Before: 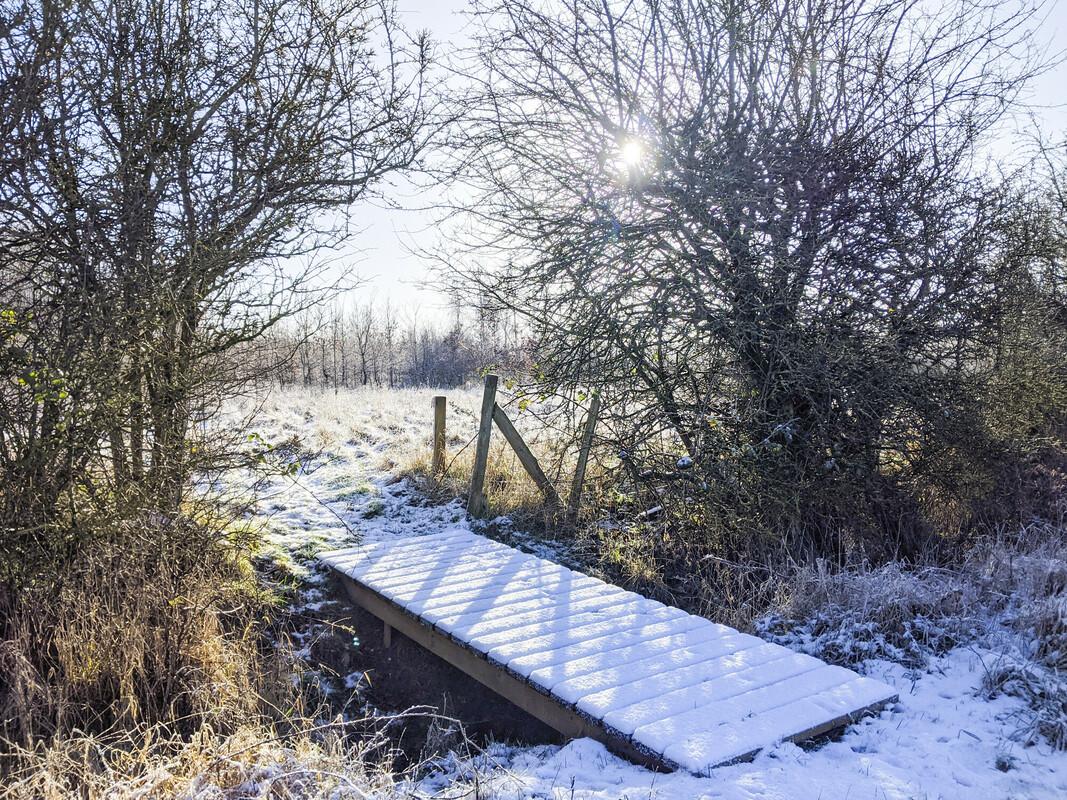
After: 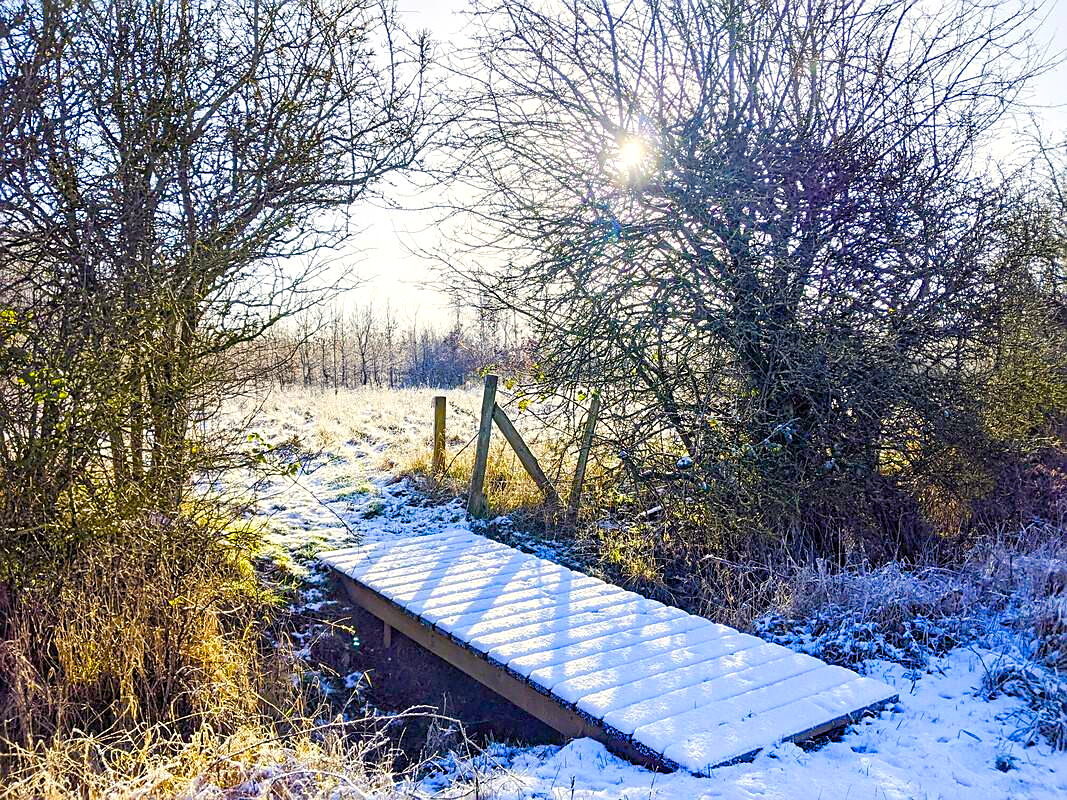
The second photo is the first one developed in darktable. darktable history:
exposure: black level correction 0.001, exposure 0.191 EV, compensate exposure bias true, compensate highlight preservation false
sharpen: on, module defaults
base curve: preserve colors none
color balance rgb: highlights gain › chroma 2.981%, highlights gain › hue 77.63°, linear chroma grading › global chroma 41.942%, perceptual saturation grading › global saturation 20%, perceptual saturation grading › highlights -25.498%, perceptual saturation grading › shadows 49.607%, global vibrance 33.622%
